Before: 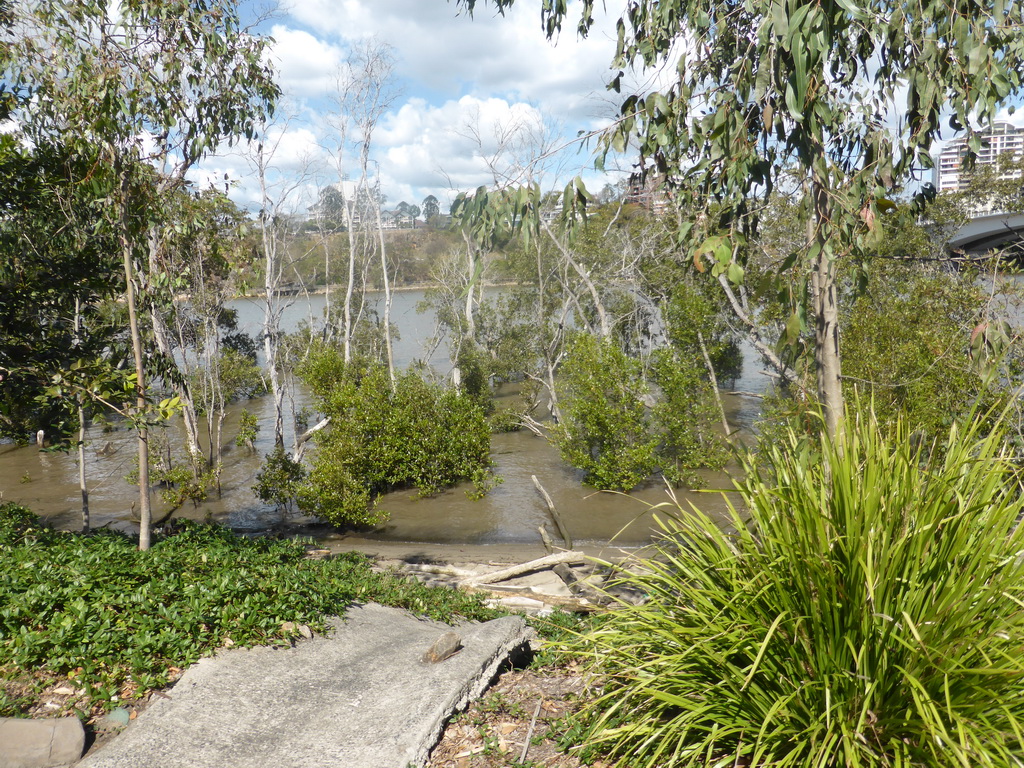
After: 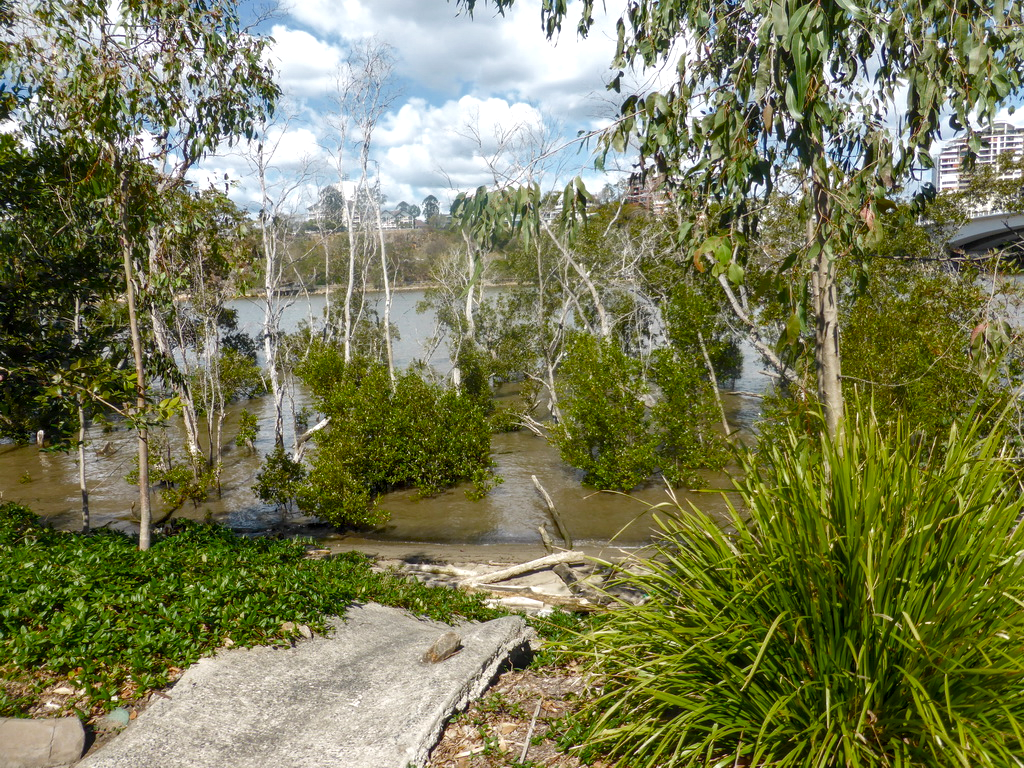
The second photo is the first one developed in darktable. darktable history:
color zones: curves: ch0 [(0, 0.444) (0.143, 0.442) (0.286, 0.441) (0.429, 0.441) (0.571, 0.441) (0.714, 0.441) (0.857, 0.442) (1, 0.444)], mix 101.62%
color balance rgb: perceptual saturation grading › global saturation 27.454%, perceptual saturation grading › highlights -28.468%, perceptual saturation grading › mid-tones 15.728%, perceptual saturation grading › shadows 33.56%, perceptual brilliance grading › highlights 4.325%, perceptual brilliance grading › shadows -9.722%, global vibrance 9.78%
local contrast: on, module defaults
